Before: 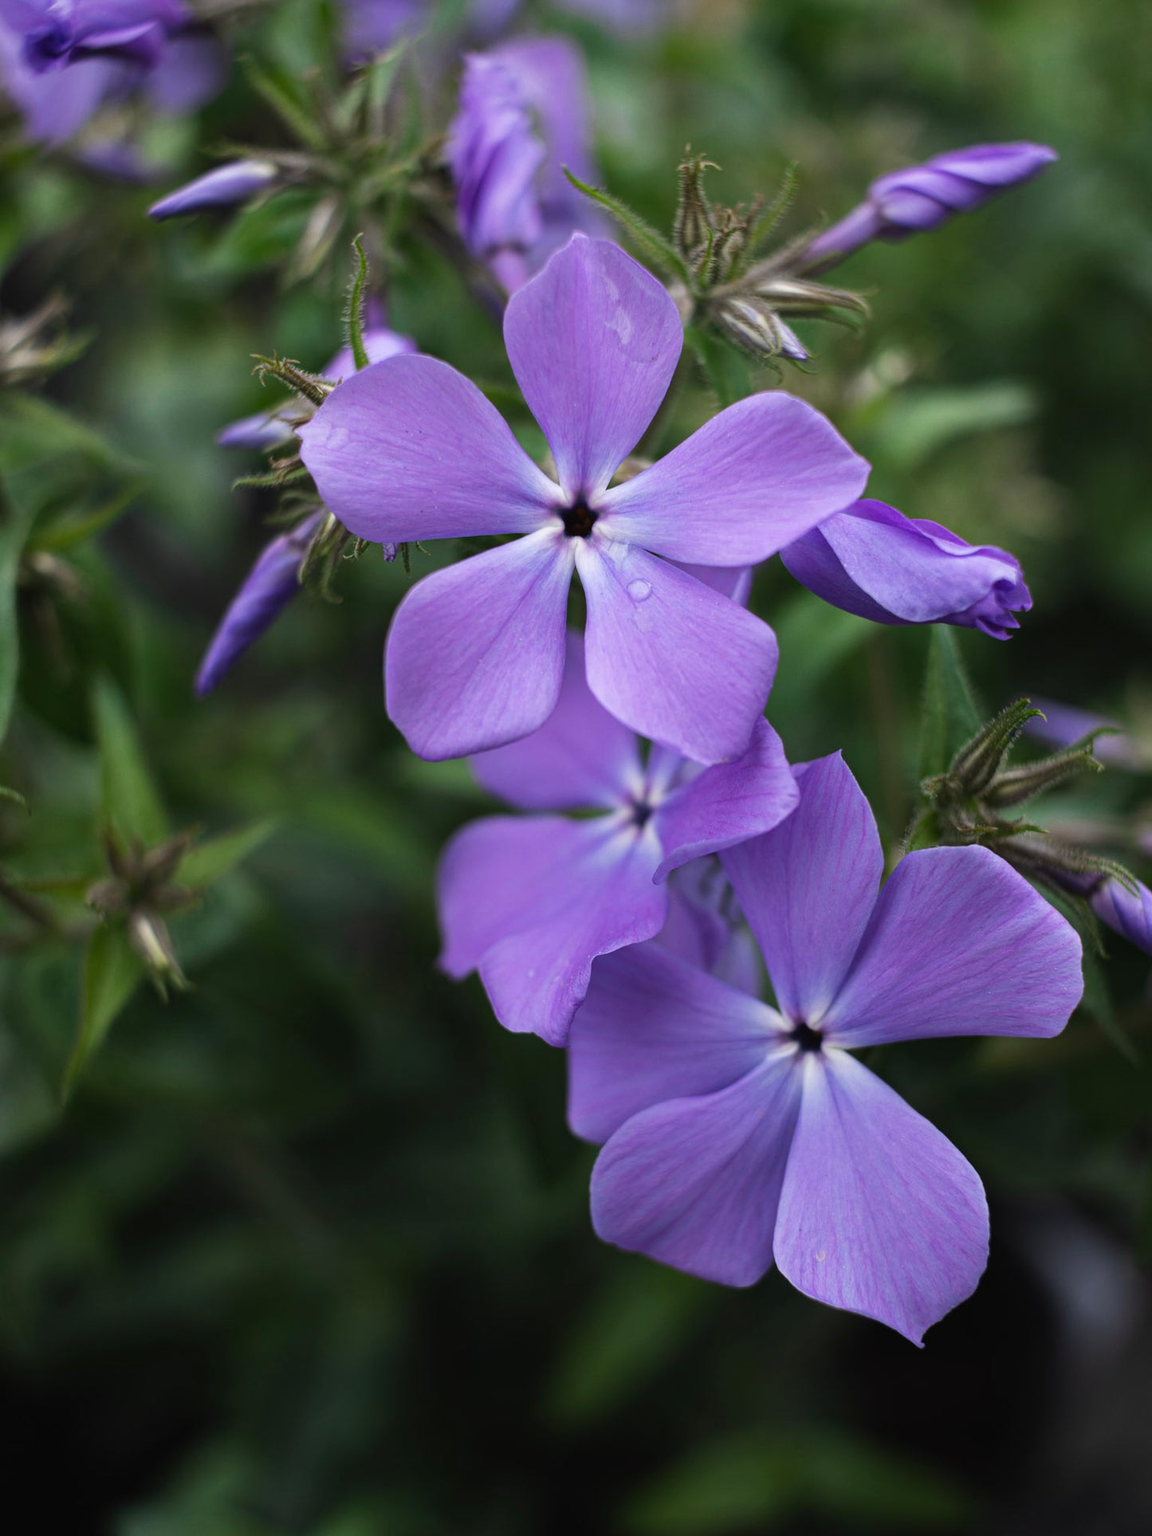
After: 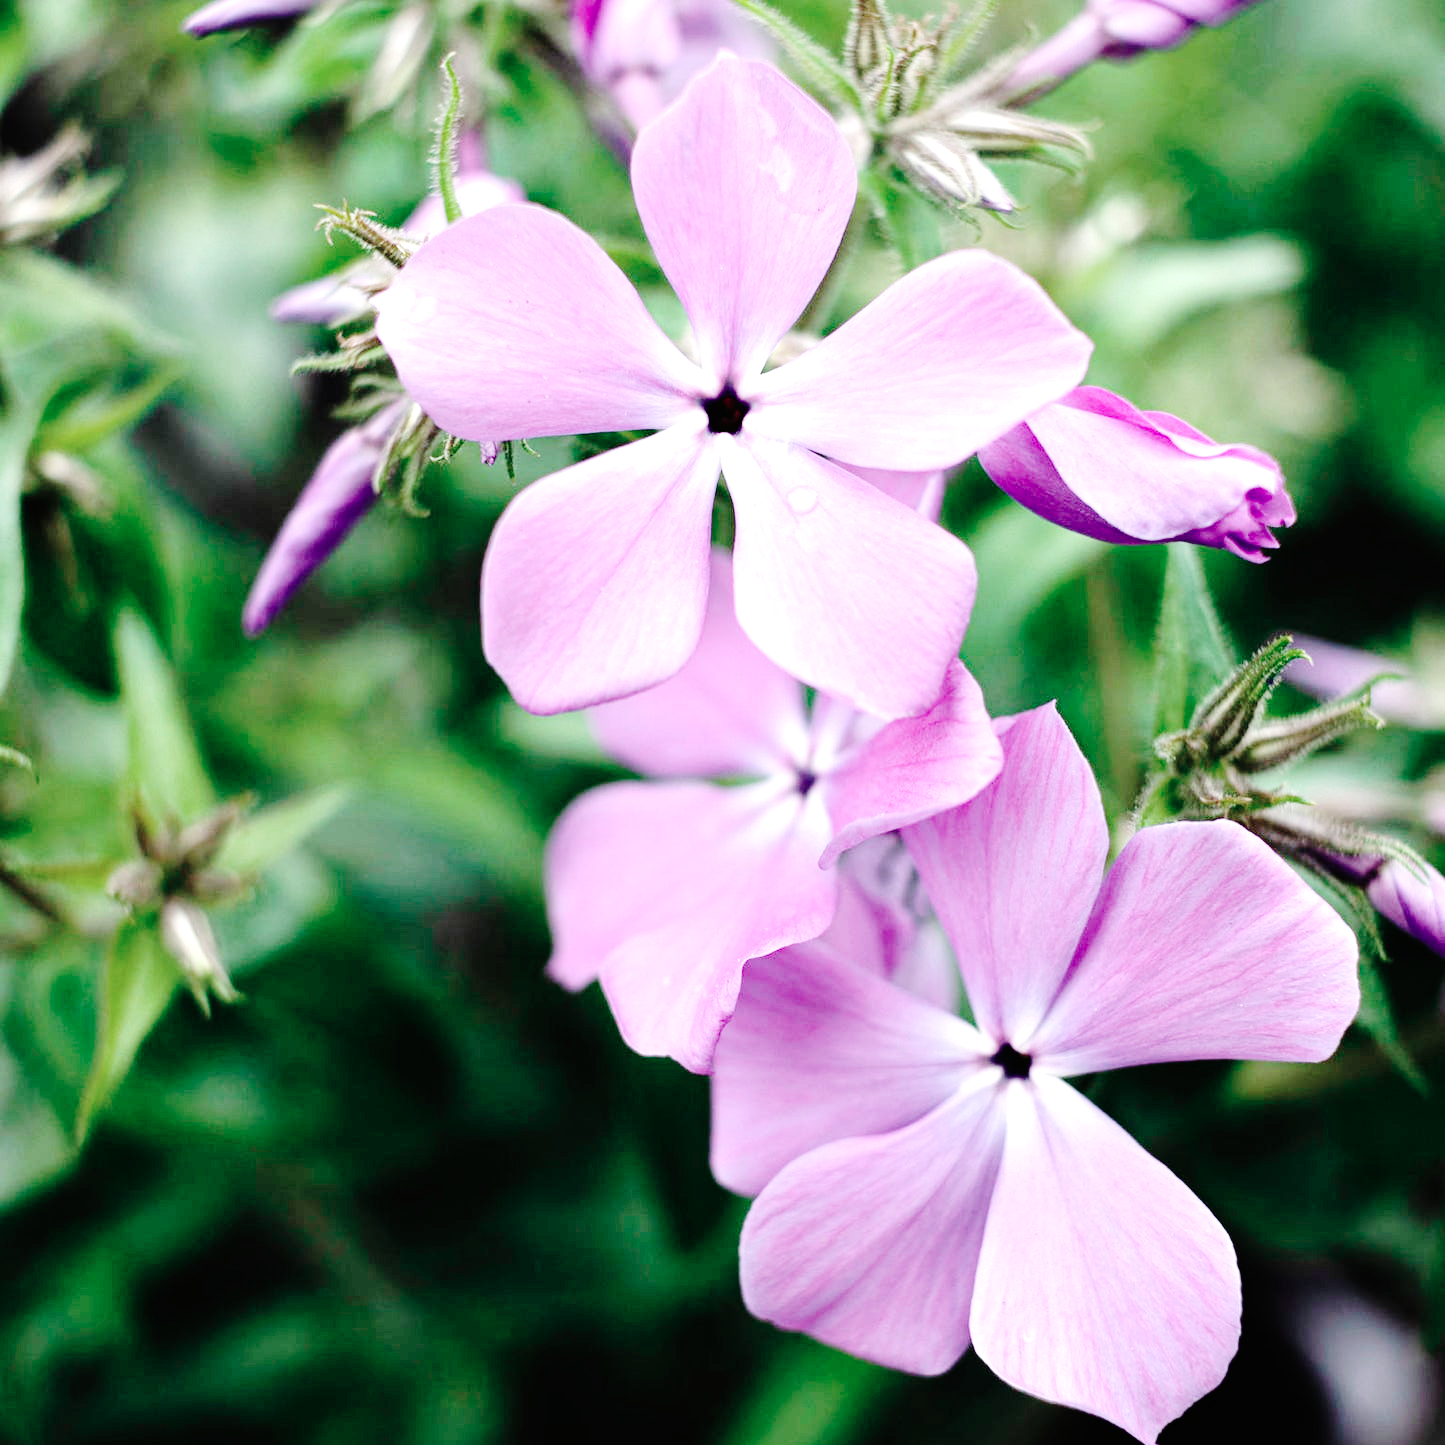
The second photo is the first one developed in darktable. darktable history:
base curve: curves: ch0 [(0, 0) (0.036, 0.01) (0.123, 0.254) (0.258, 0.504) (0.507, 0.748) (1, 1)], preserve colors none
color contrast: blue-yellow contrast 0.62
exposure: black level correction 0, exposure 1.45 EV, compensate exposure bias true, compensate highlight preservation false
crop and rotate: top 12.5%, bottom 12.5%
